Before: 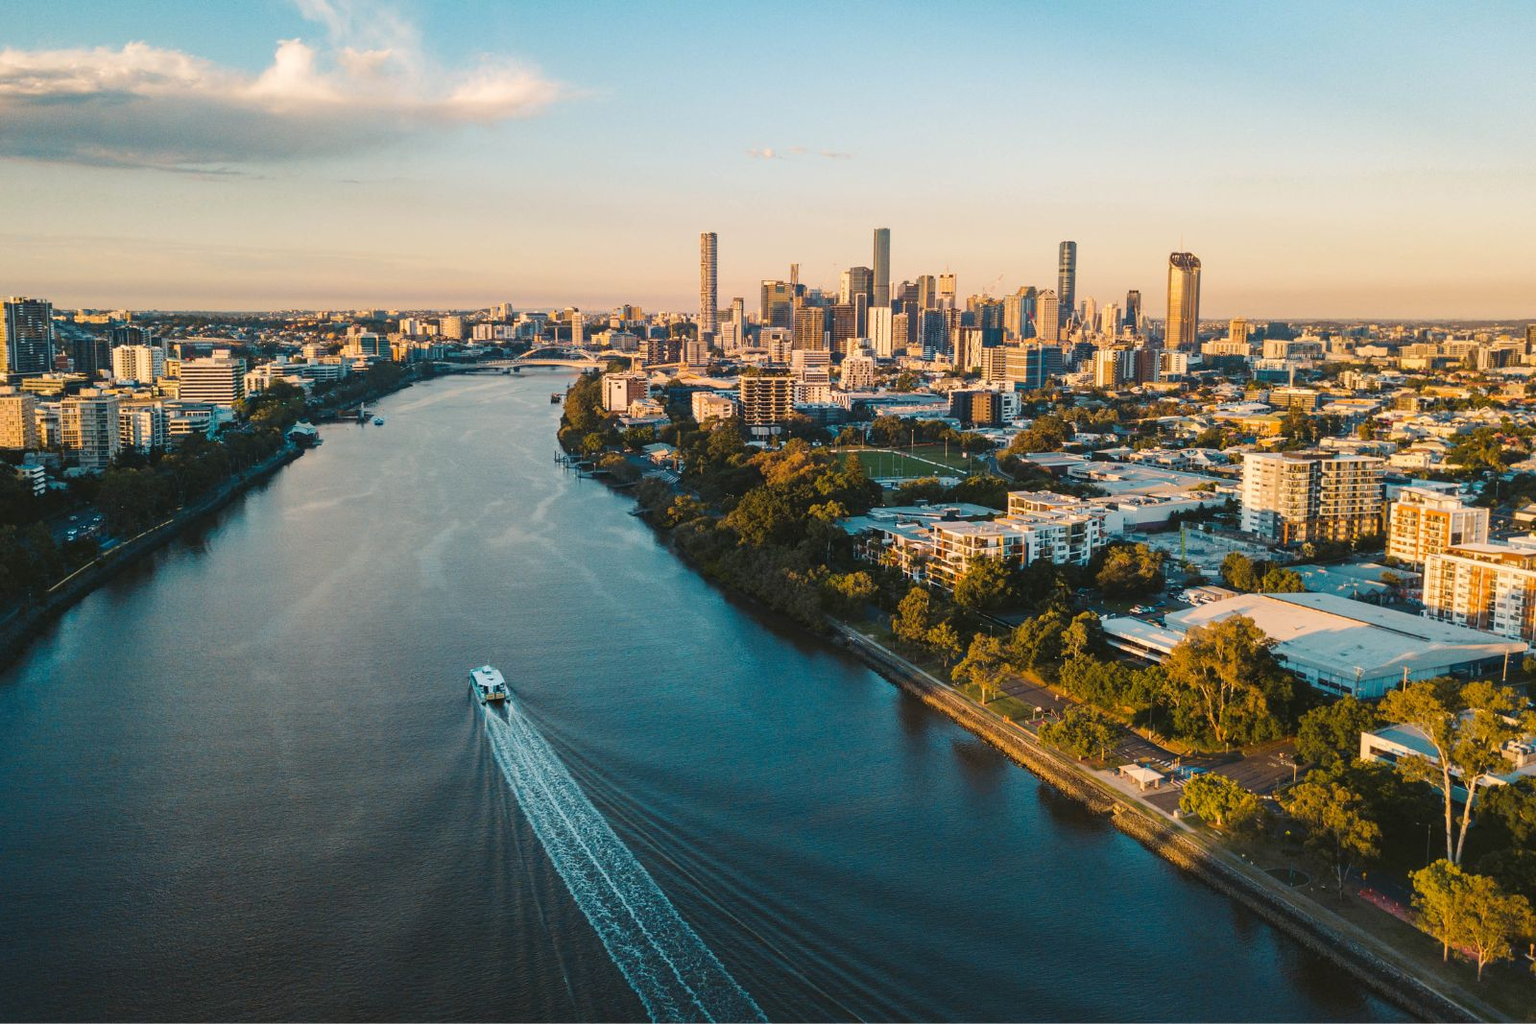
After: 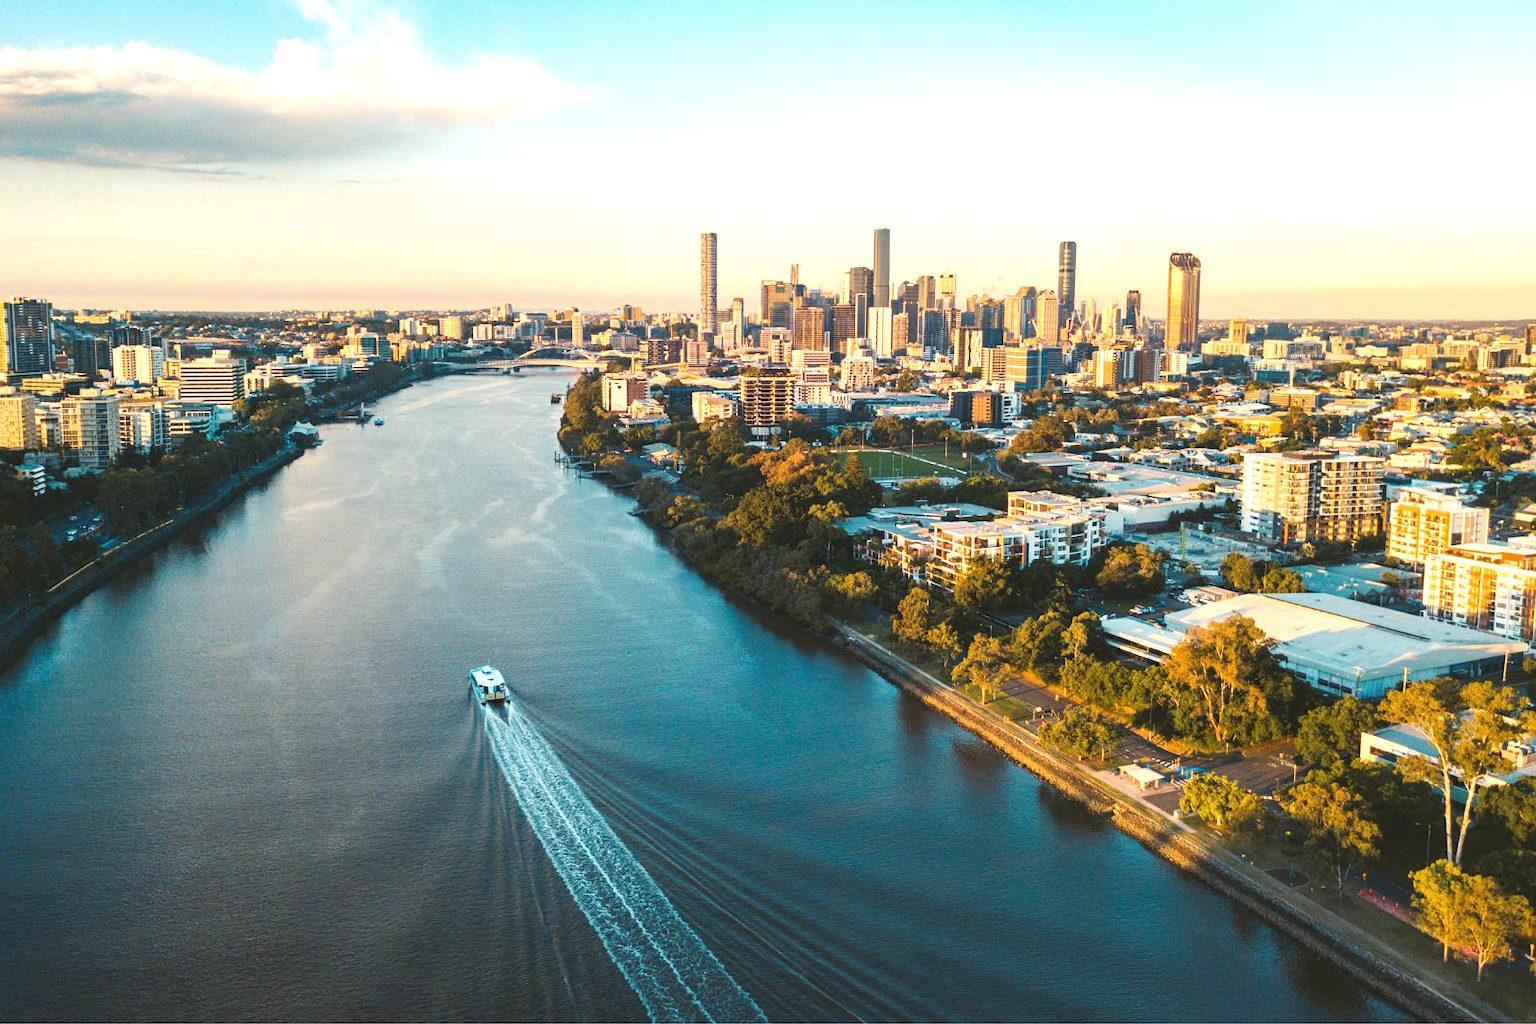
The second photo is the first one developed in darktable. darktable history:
exposure: exposure 0.804 EV, compensate highlight preservation false
